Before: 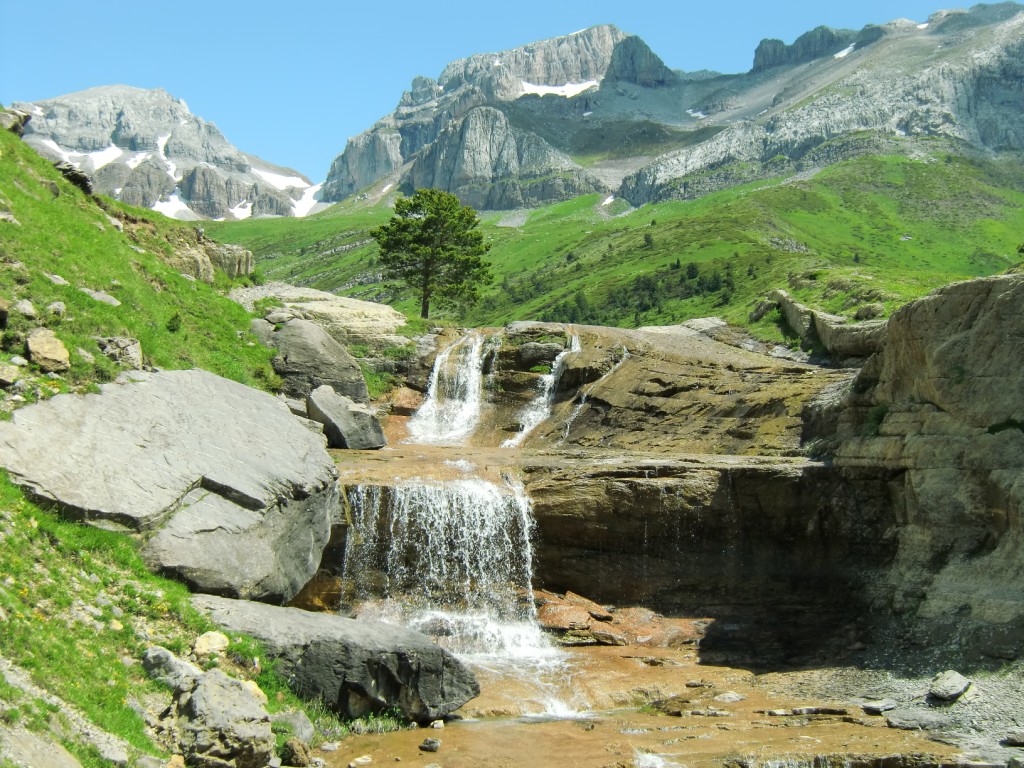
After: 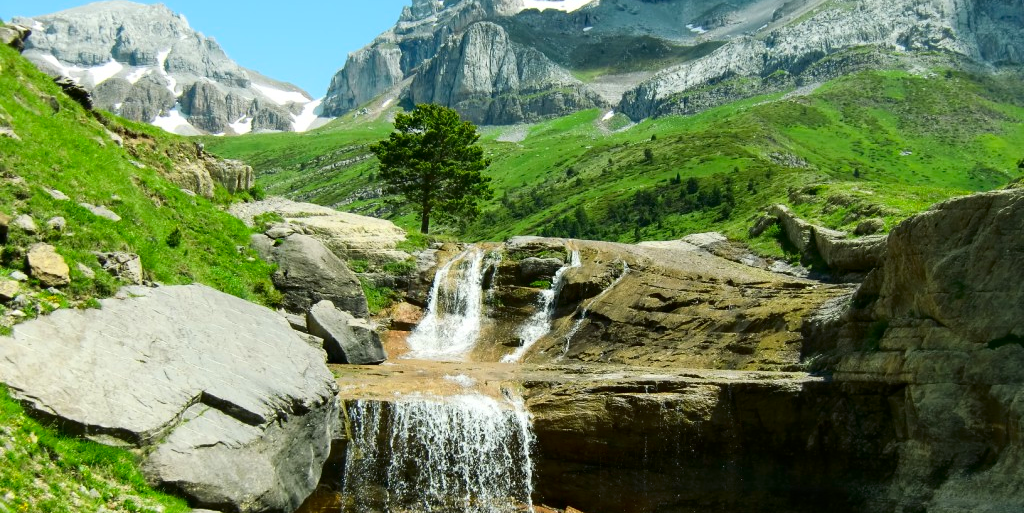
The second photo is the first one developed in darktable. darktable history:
contrast brightness saturation: contrast 0.193, brightness -0.103, saturation 0.214
crop: top 11.154%, bottom 22.039%
